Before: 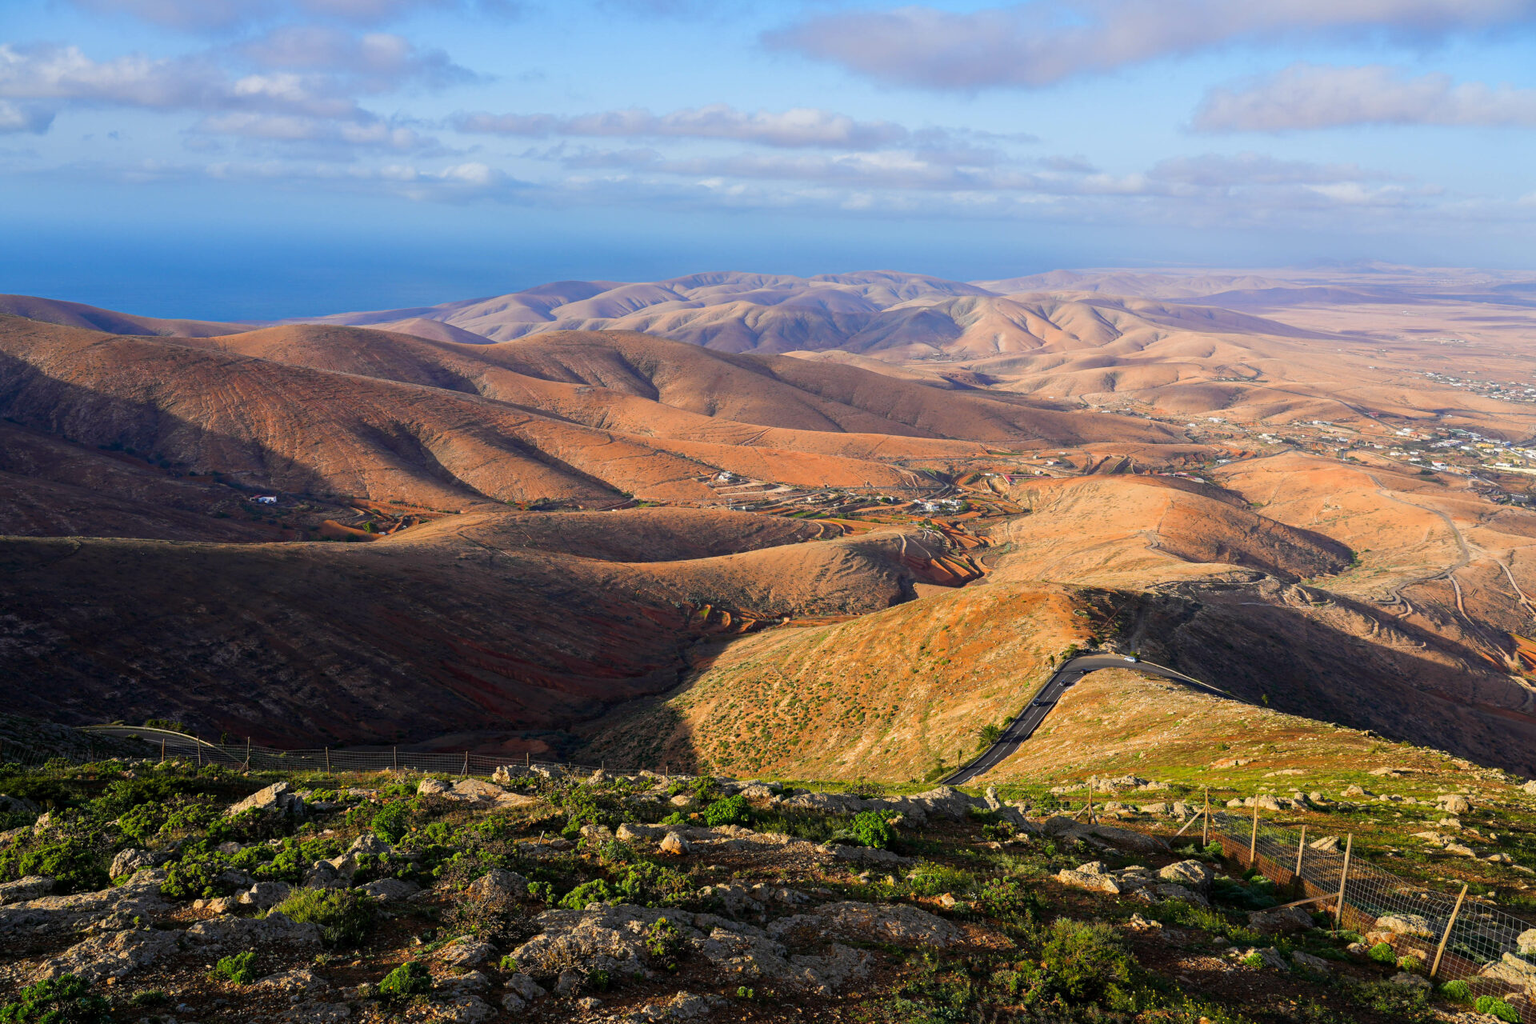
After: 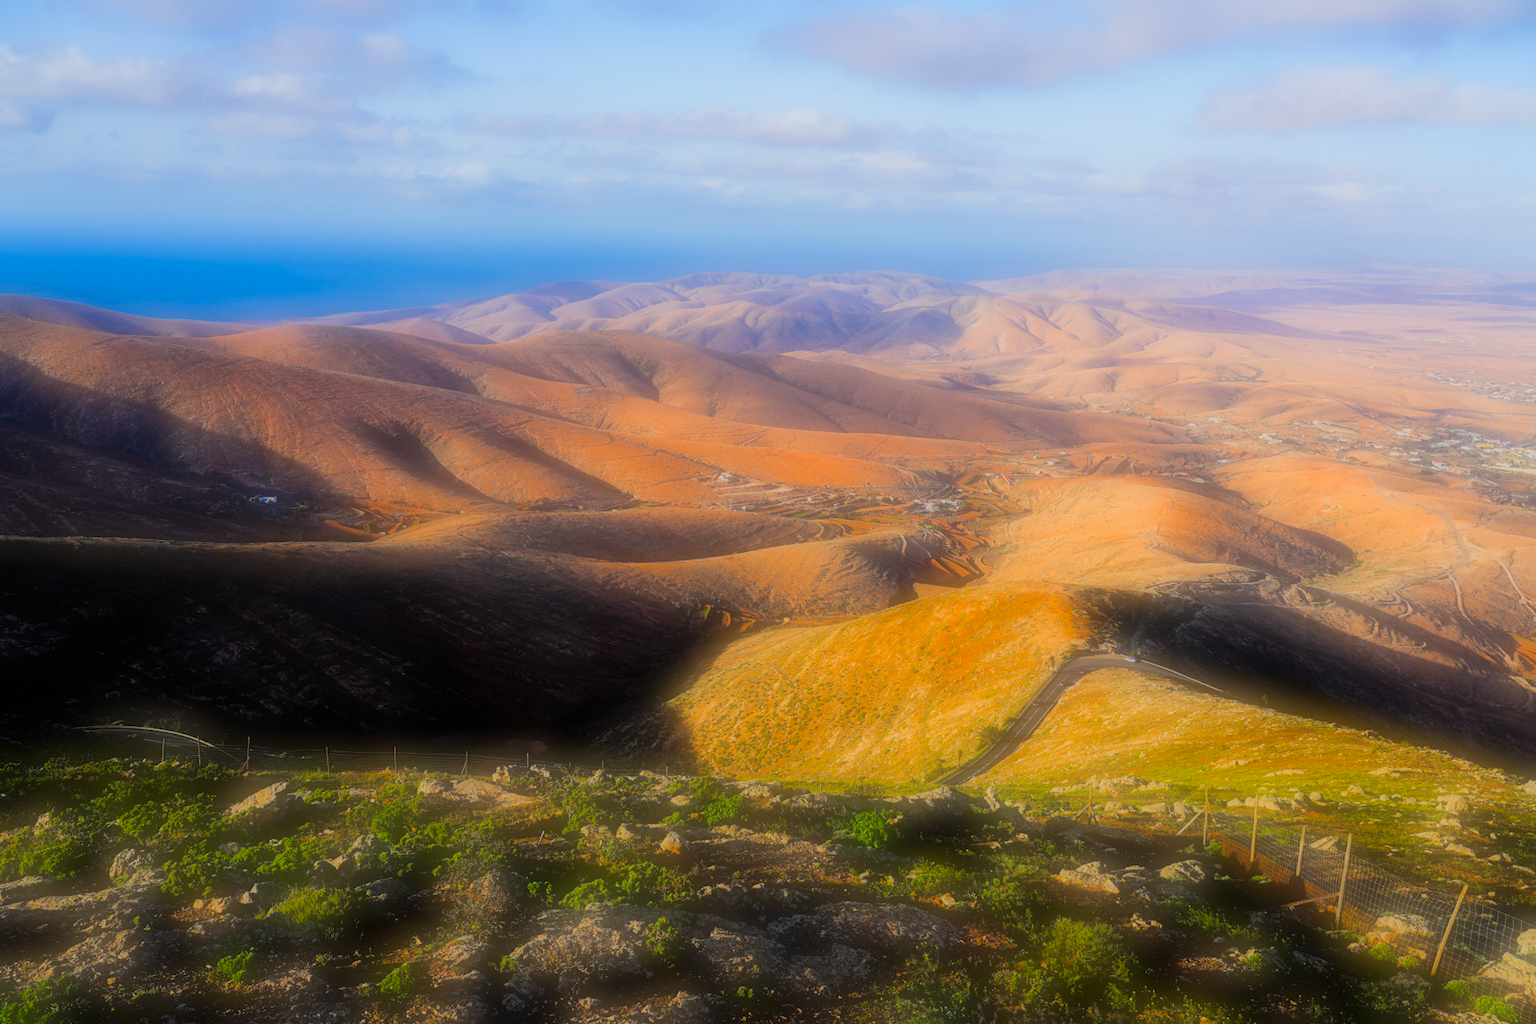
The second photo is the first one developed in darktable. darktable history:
filmic rgb: black relative exposure -7.75 EV, white relative exposure 4.4 EV, threshold 3 EV, target black luminance 0%, hardness 3.76, latitude 50.51%, contrast 1.074, highlights saturation mix 10%, shadows ↔ highlights balance -0.22%, color science v4 (2020), enable highlight reconstruction true
contrast brightness saturation: contrast 0.05, brightness 0.06, saturation 0.01
soften: on, module defaults
